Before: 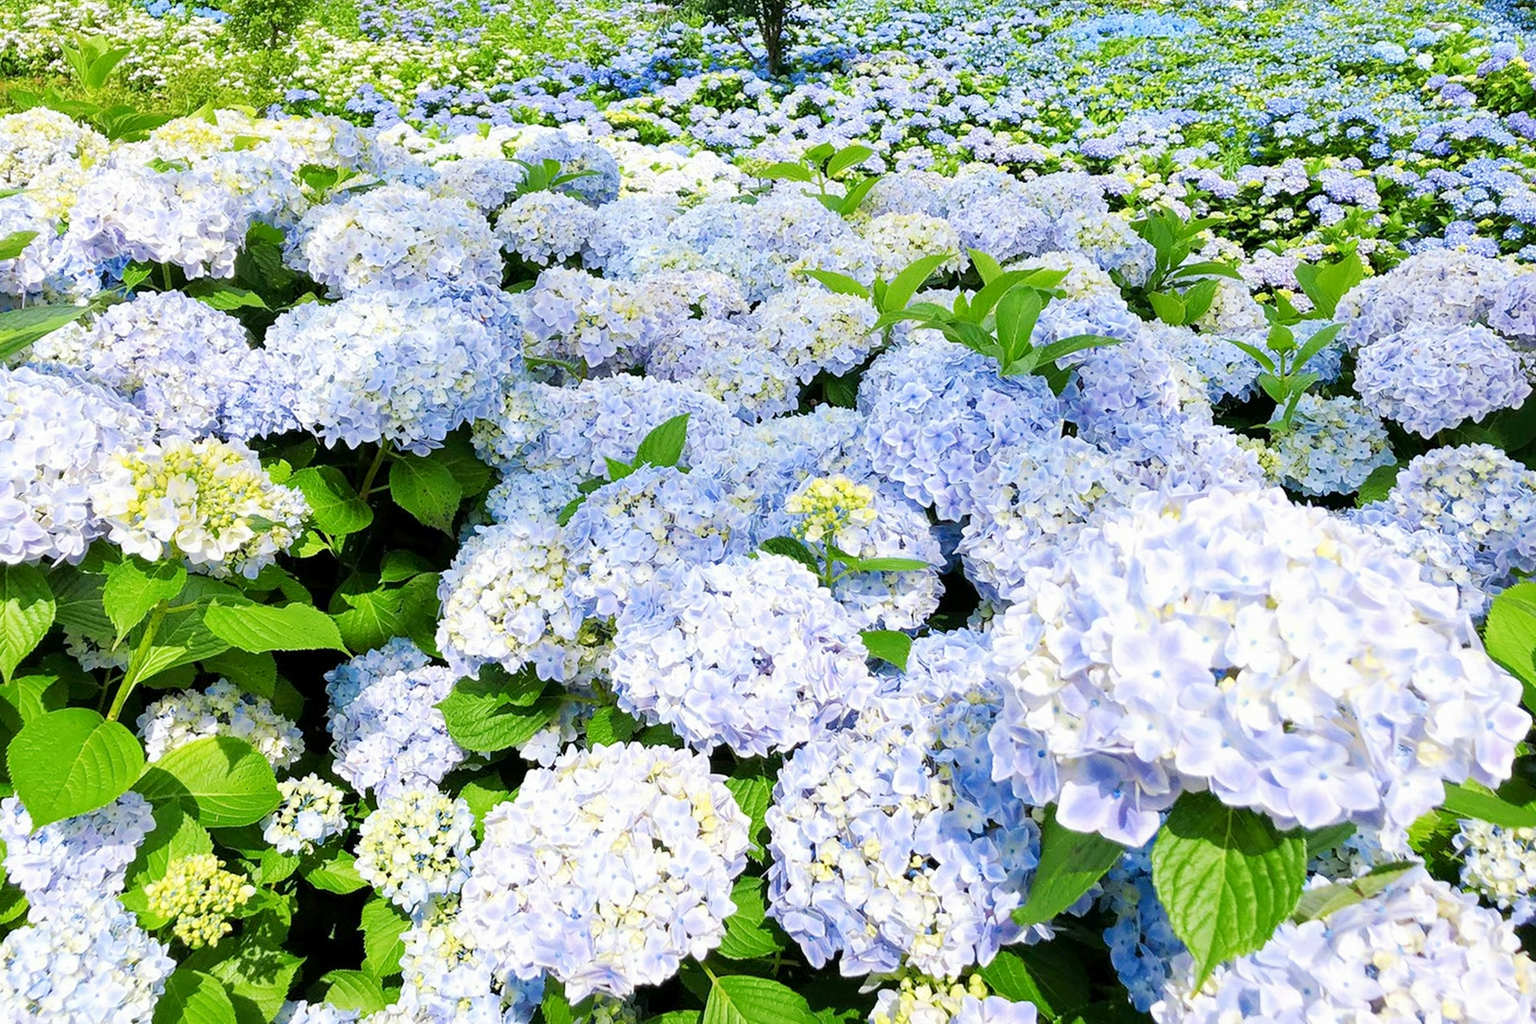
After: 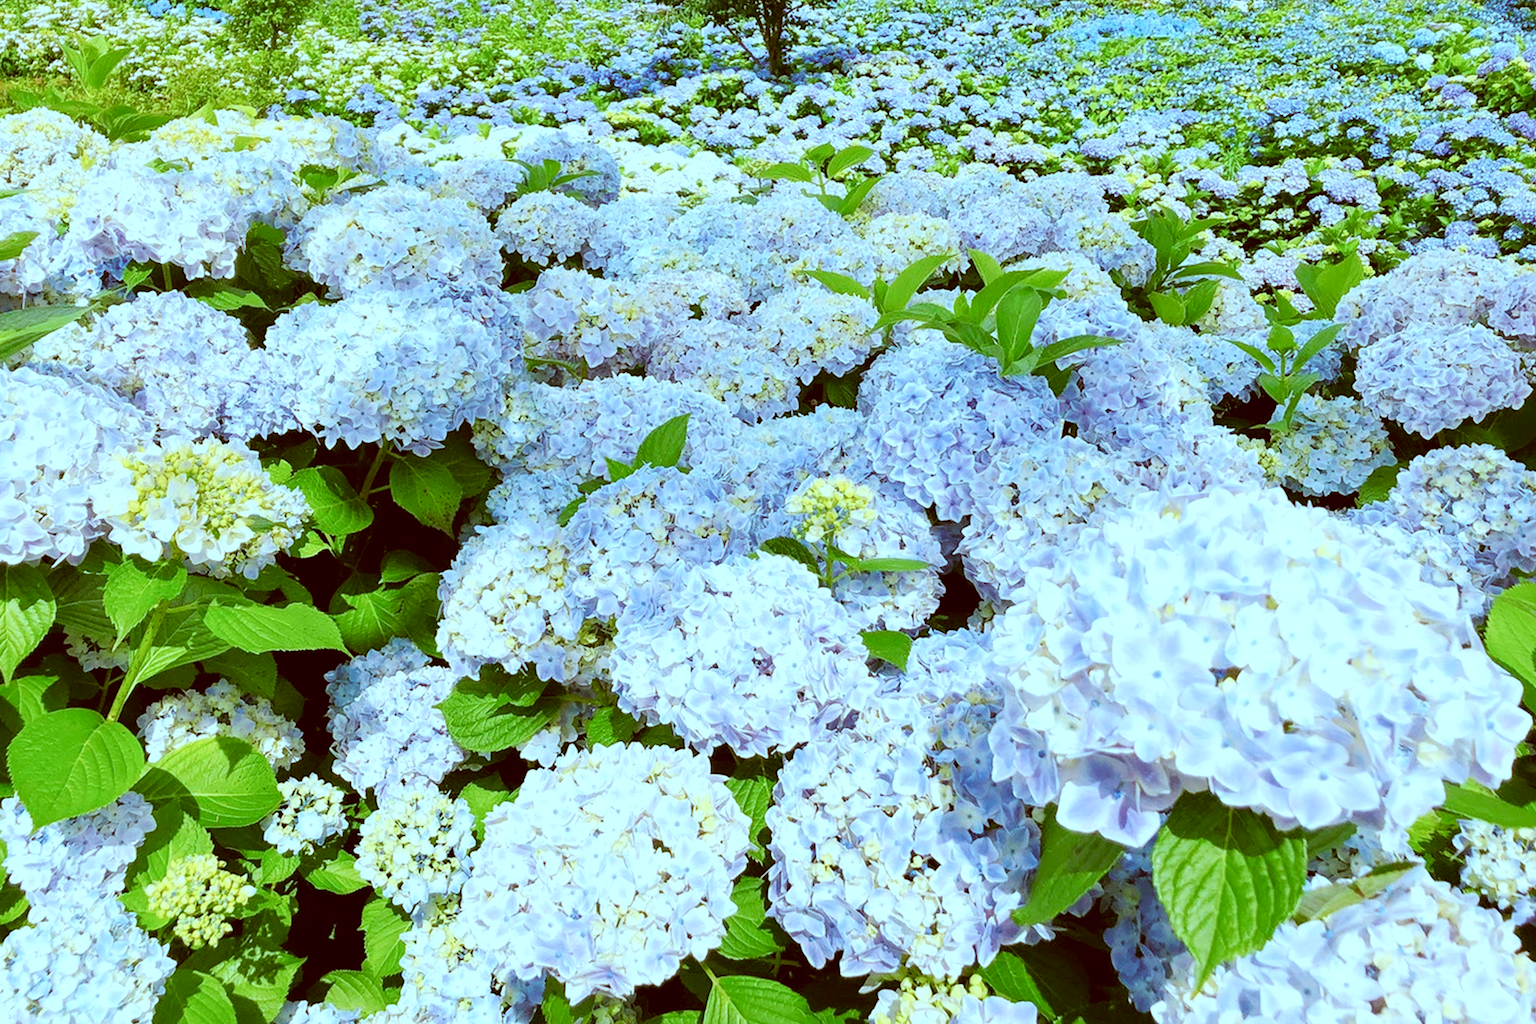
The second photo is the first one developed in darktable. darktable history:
color correction: highlights a* -14.52, highlights b* -16.23, shadows a* 10.73, shadows b* 30.1
